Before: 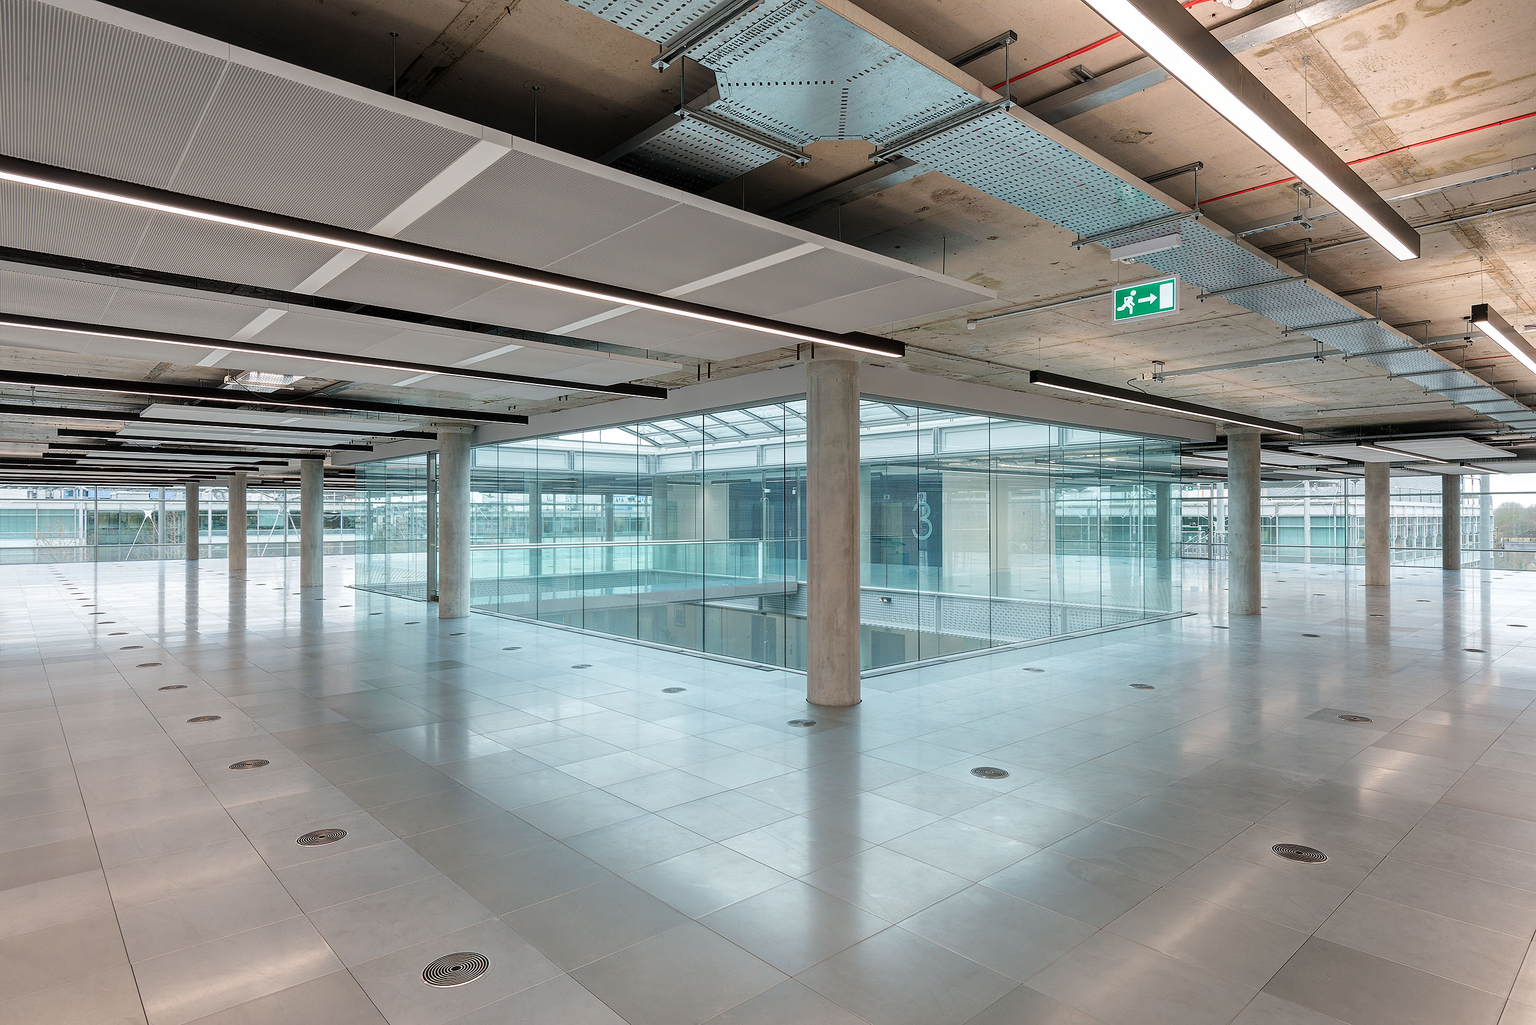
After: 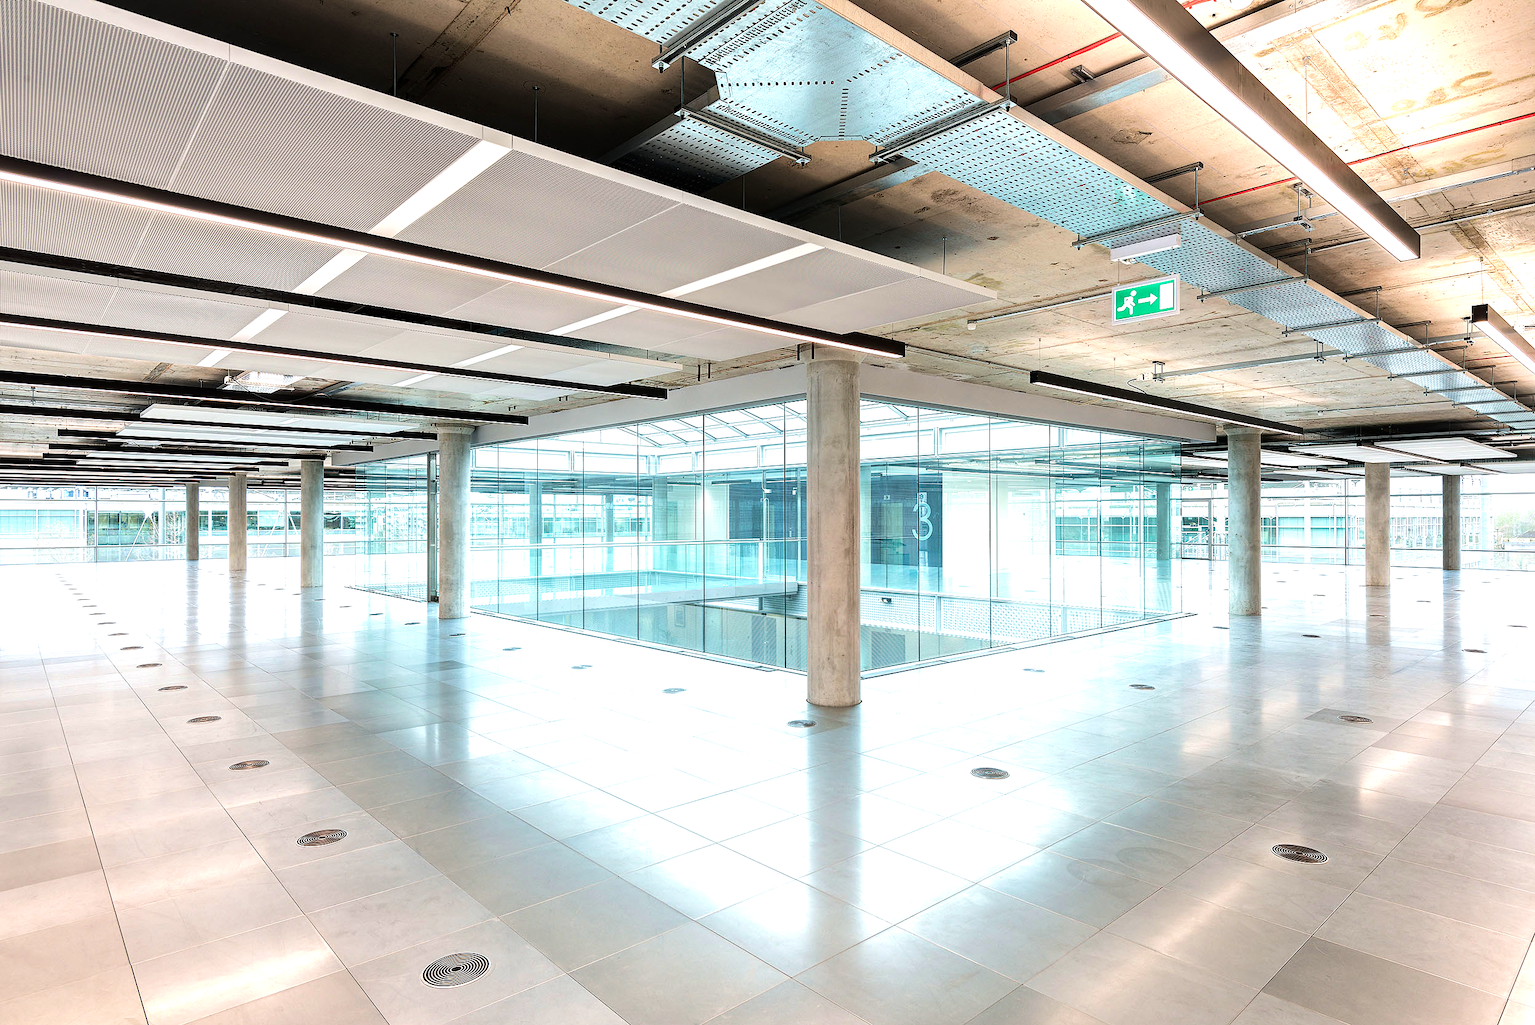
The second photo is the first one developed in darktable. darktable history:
exposure: exposure 0.507 EV, compensate highlight preservation false
tone equalizer: -8 EV -0.75 EV, -7 EV -0.7 EV, -6 EV -0.6 EV, -5 EV -0.4 EV, -3 EV 0.4 EV, -2 EV 0.6 EV, -1 EV 0.7 EV, +0 EV 0.75 EV, edges refinement/feathering 500, mask exposure compensation -1.57 EV, preserve details no
velvia: strength 27%
